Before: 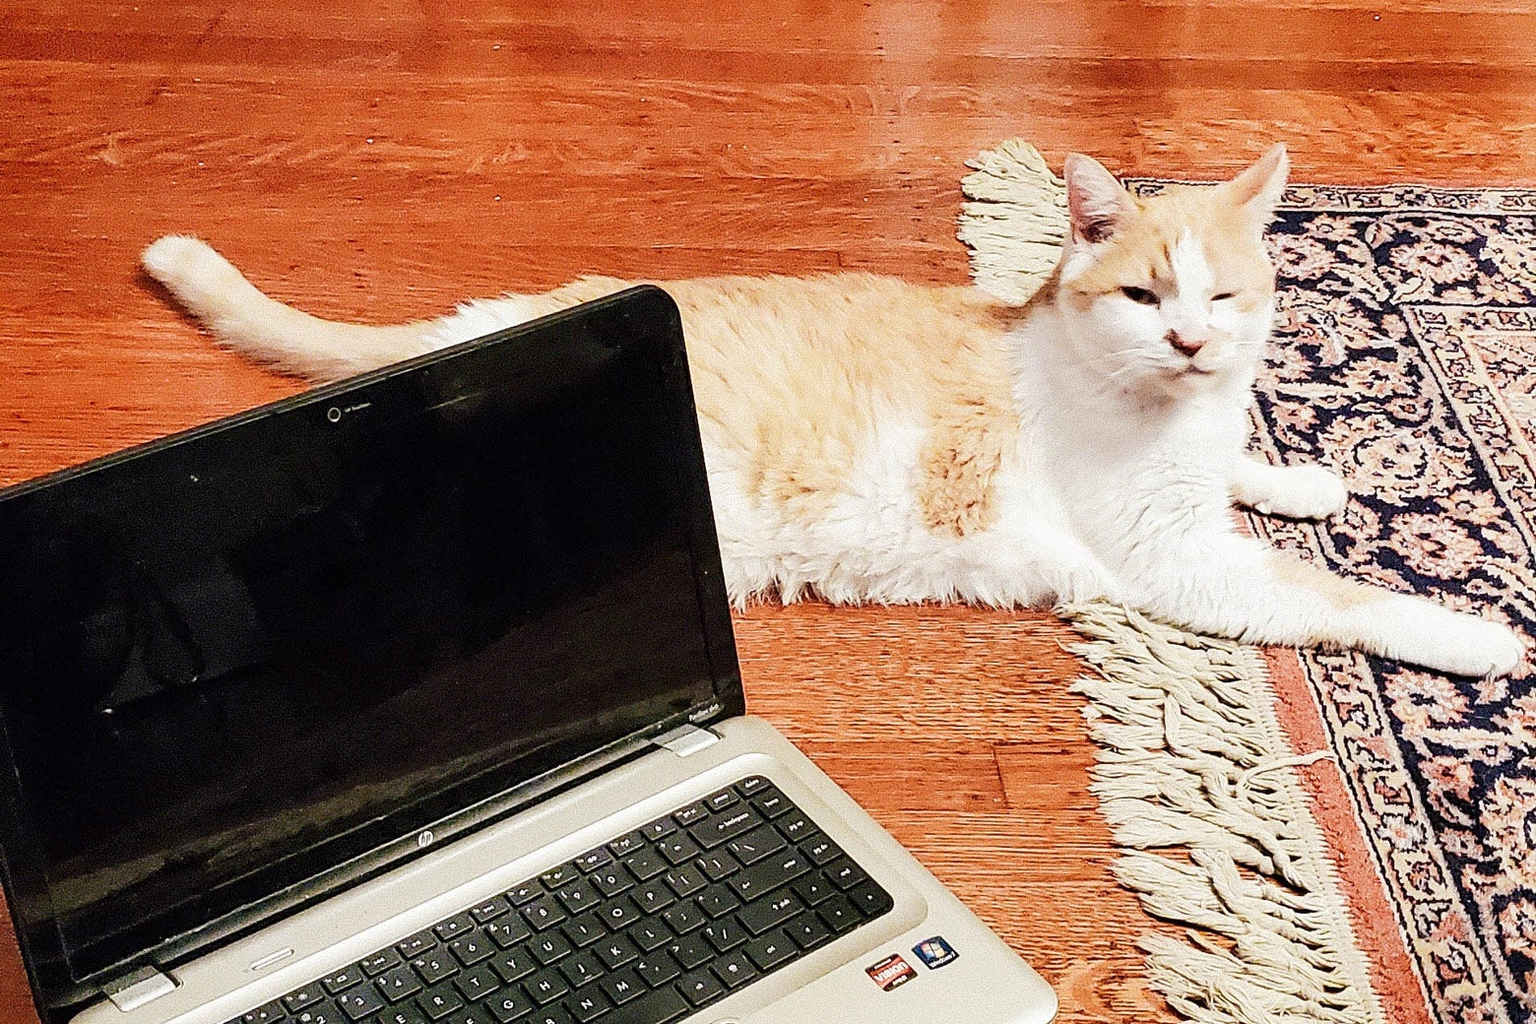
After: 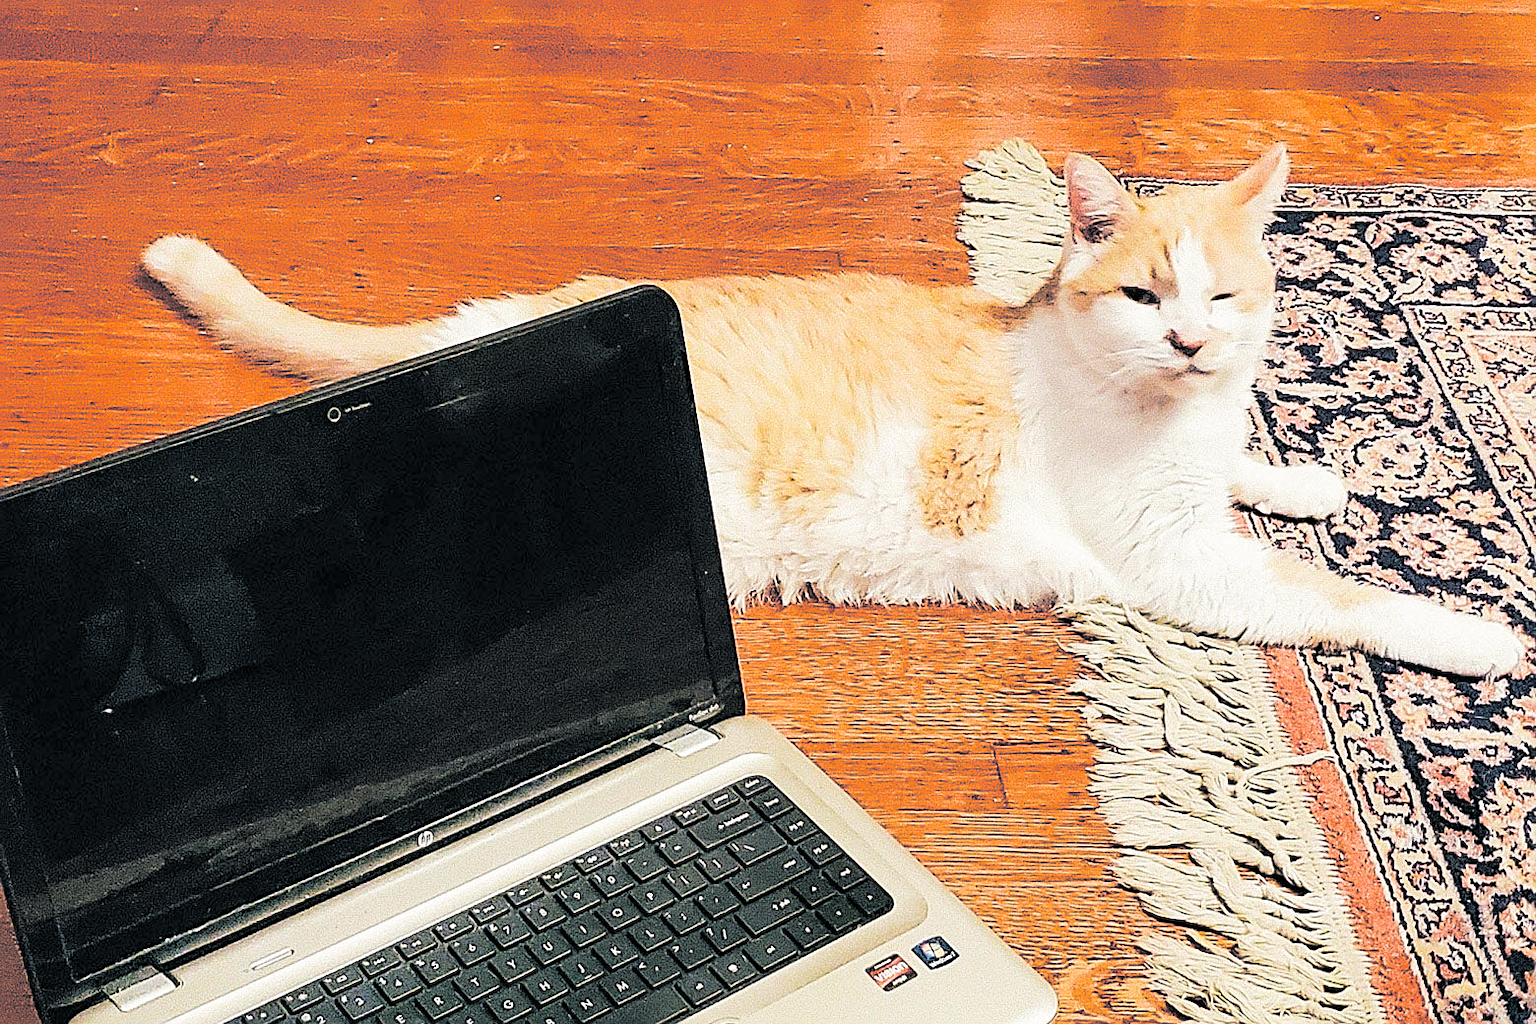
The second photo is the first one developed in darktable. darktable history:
color balance rgb: perceptual saturation grading › global saturation 25%, global vibrance 20%
contrast brightness saturation: brightness 0.15
split-toning: shadows › hue 205.2°, shadows › saturation 0.29, highlights › hue 50.4°, highlights › saturation 0.38, balance -49.9
sharpen: on, module defaults
